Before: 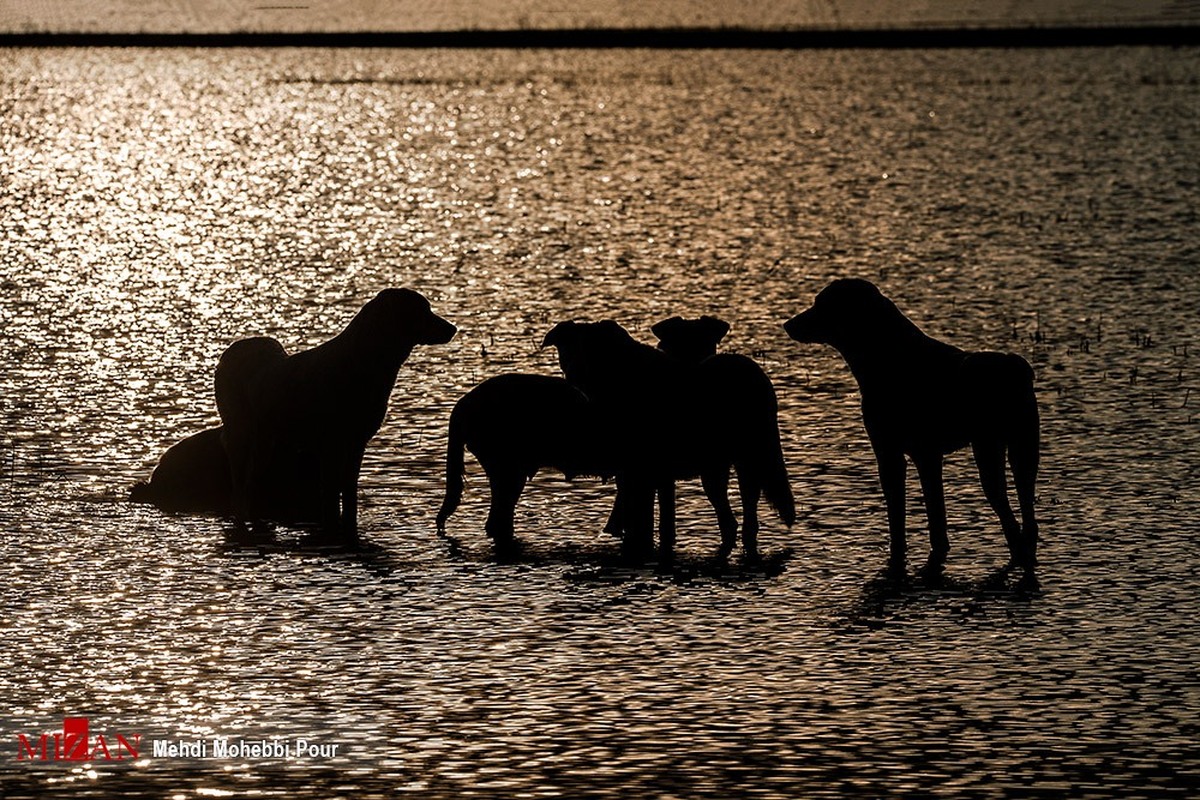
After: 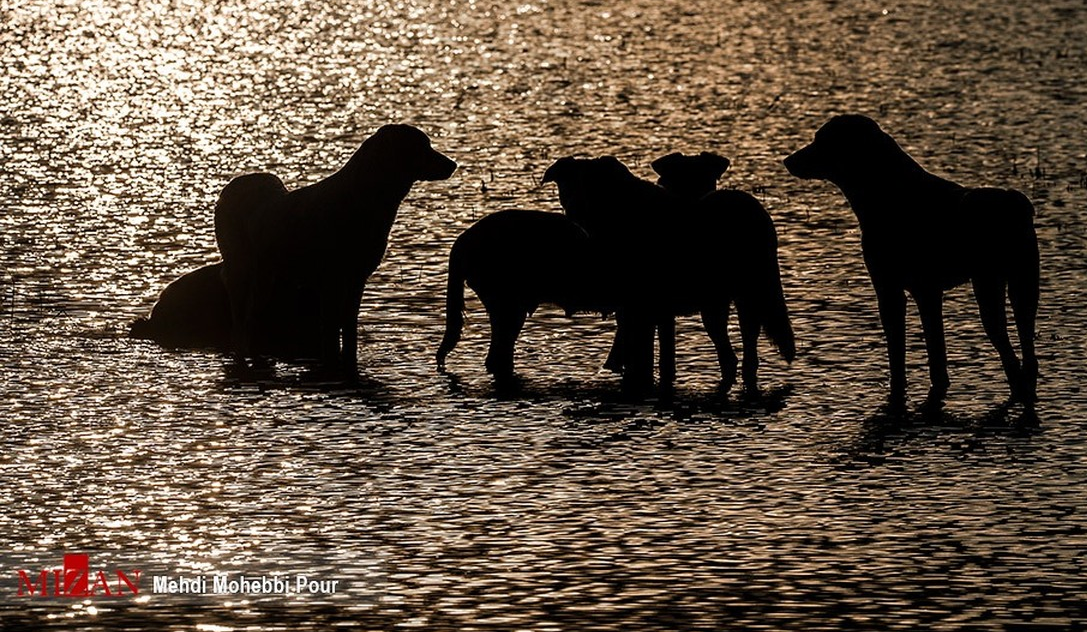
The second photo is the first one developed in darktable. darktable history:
crop: top 20.588%, right 9.341%, bottom 0.313%
